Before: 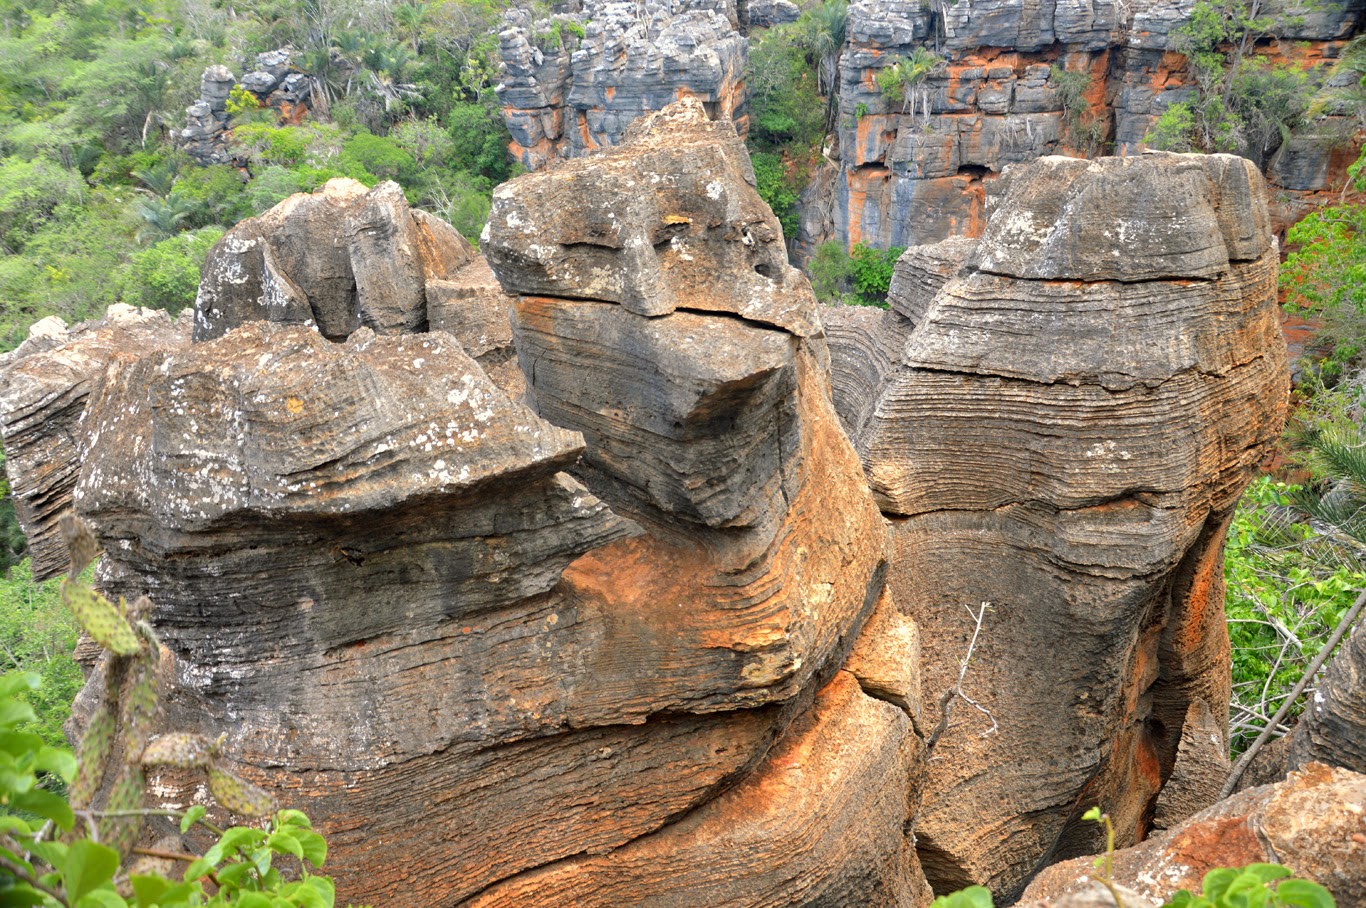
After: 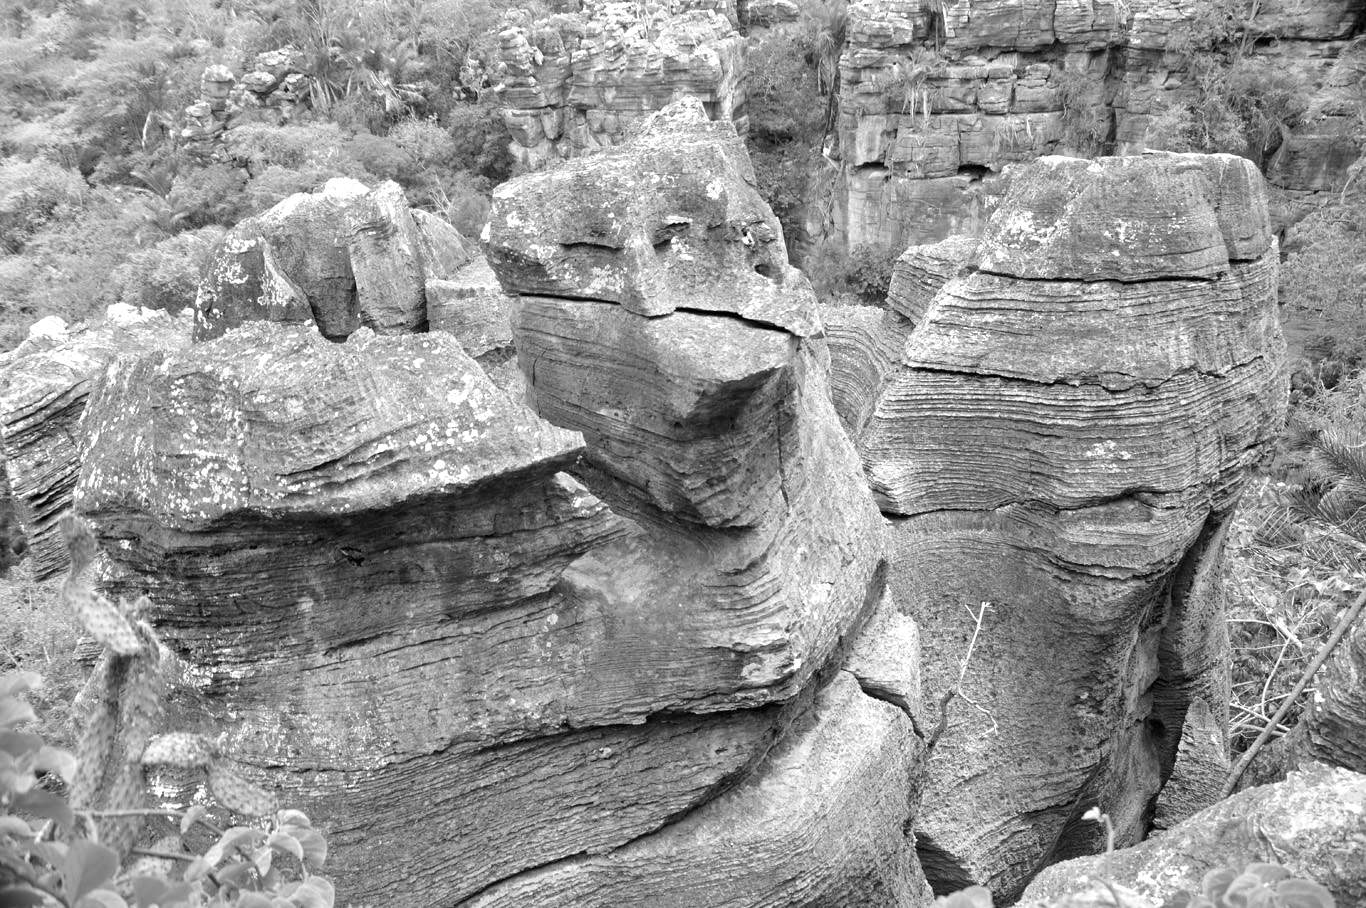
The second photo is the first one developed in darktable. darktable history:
monochrome: on, module defaults
white balance: red 1.467, blue 0.684
